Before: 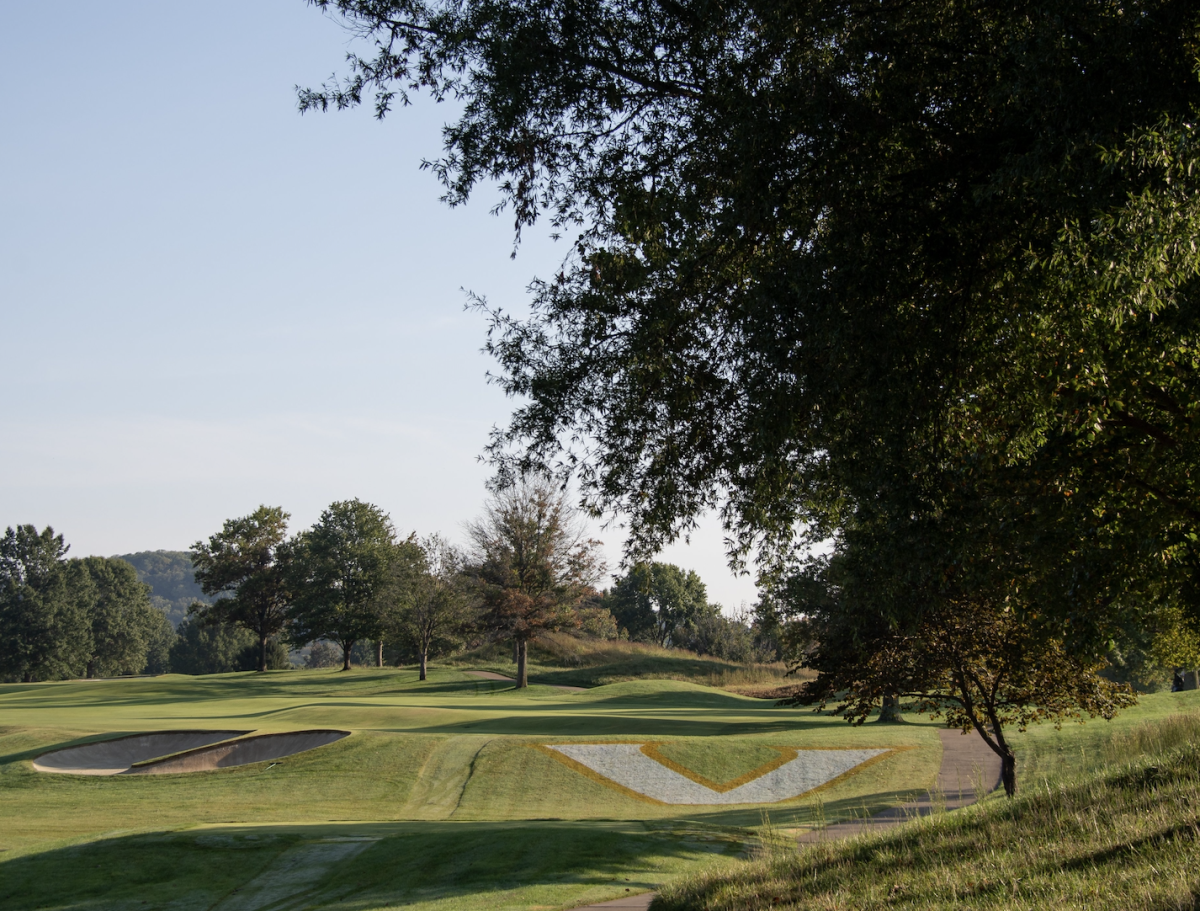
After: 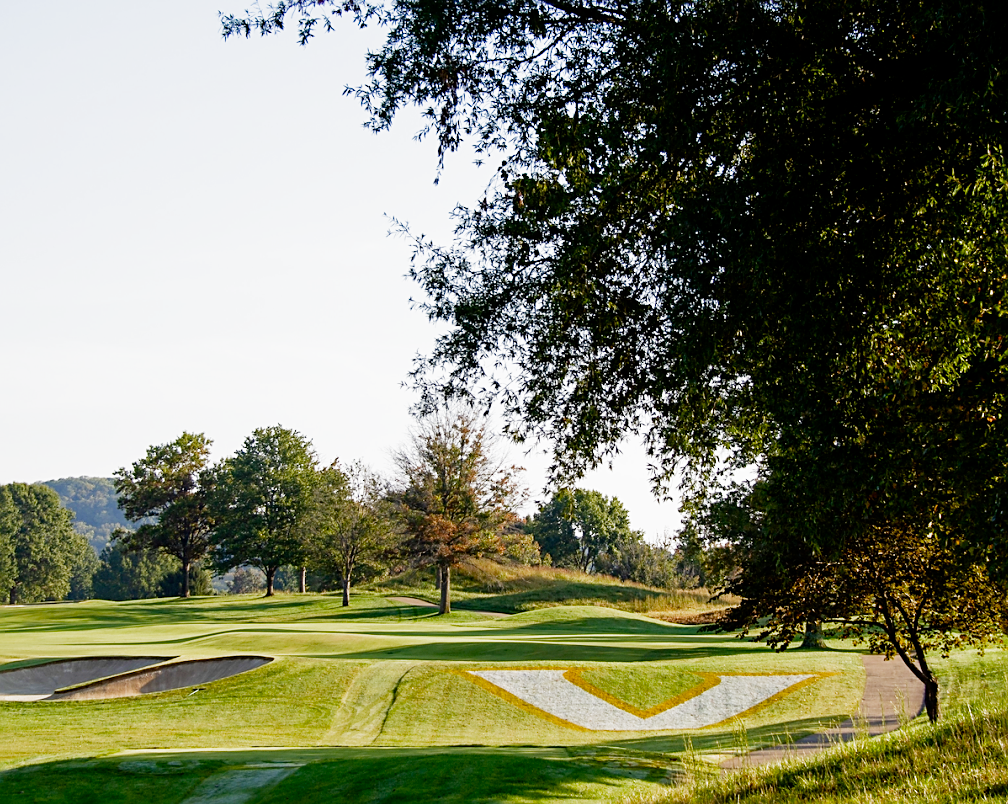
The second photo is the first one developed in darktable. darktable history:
crop: left 6.446%, top 8.188%, right 9.538%, bottom 3.548%
filmic rgb: middle gray luminance 9.23%, black relative exposure -10.55 EV, white relative exposure 3.45 EV, threshold 6 EV, target black luminance 0%, hardness 5.98, latitude 59.69%, contrast 1.087, highlights saturation mix 5%, shadows ↔ highlights balance 29.23%, add noise in highlights 0, preserve chrominance no, color science v3 (2019), use custom middle-gray values true, iterations of high-quality reconstruction 0, contrast in highlights soft, enable highlight reconstruction true
contrast brightness saturation: saturation 0.13
sharpen: on, module defaults
color balance rgb: perceptual saturation grading › global saturation 20%, perceptual saturation grading › highlights -25%, perceptual saturation grading › shadows 50%
